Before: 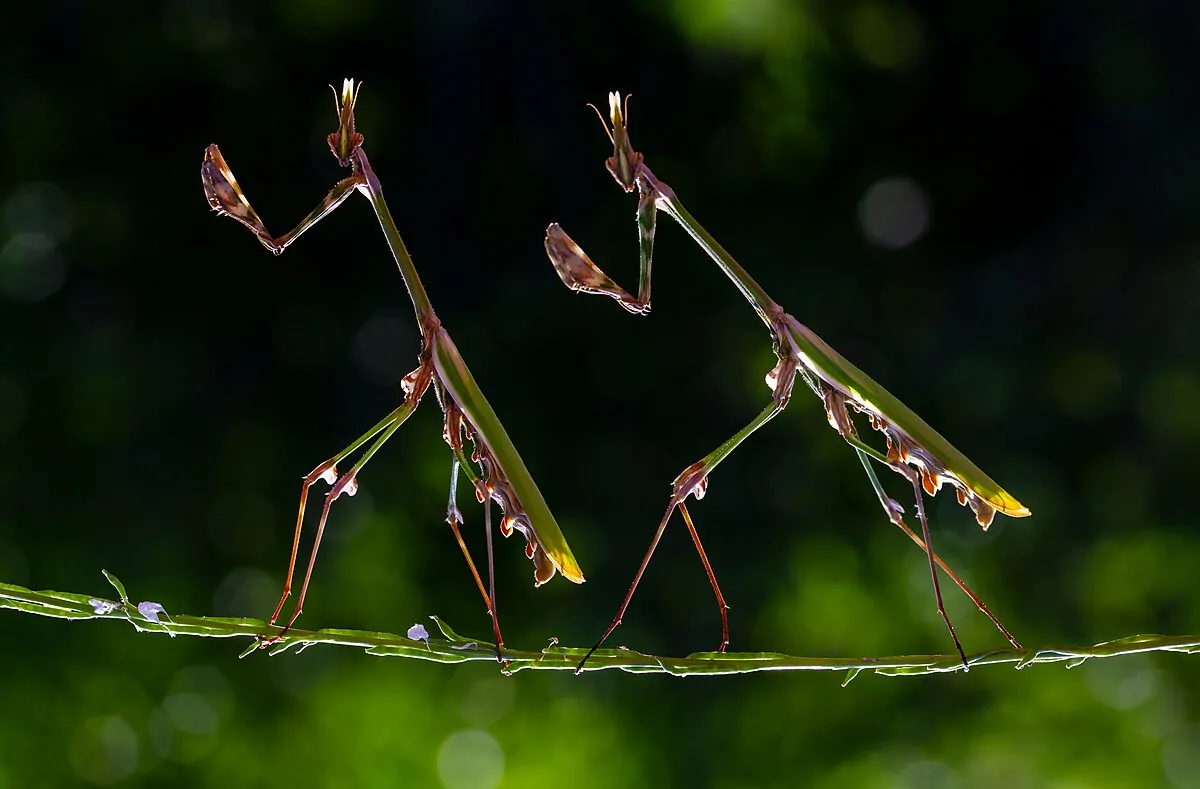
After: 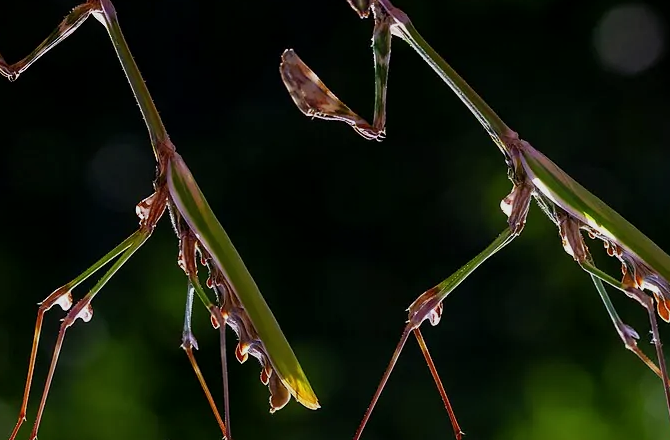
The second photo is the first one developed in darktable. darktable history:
exposure: exposure -0.36 EV, compensate highlight preservation false
crop and rotate: left 22.13%, top 22.054%, right 22.026%, bottom 22.102%
local contrast: highlights 100%, shadows 100%, detail 120%, midtone range 0.2
tone equalizer: on, module defaults
